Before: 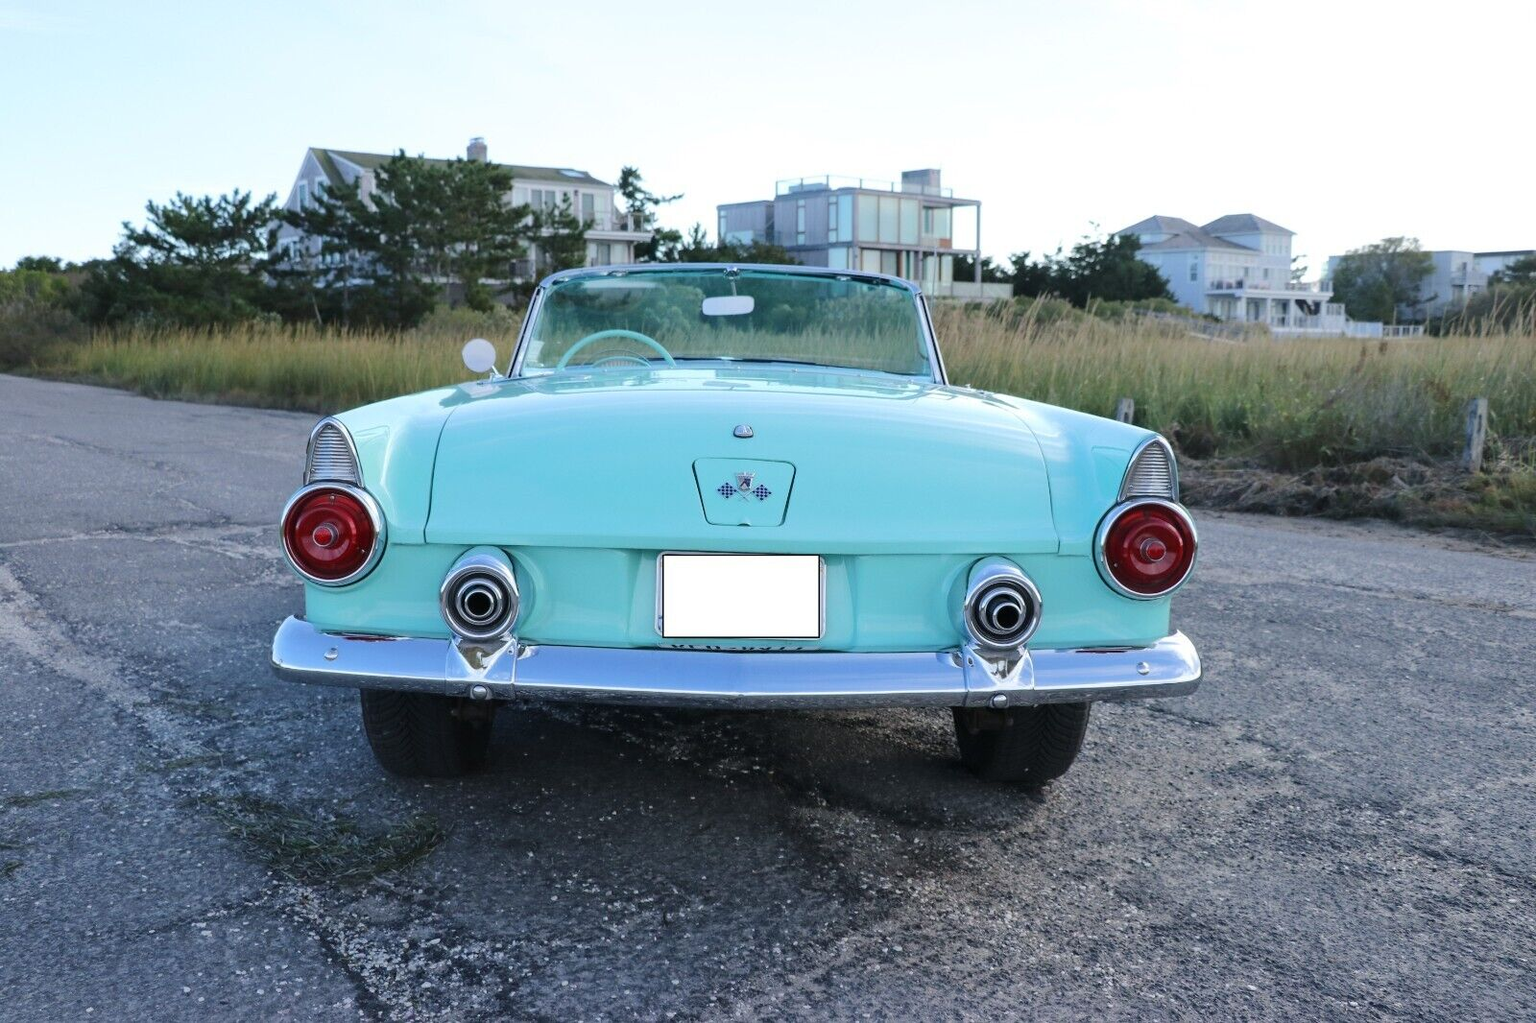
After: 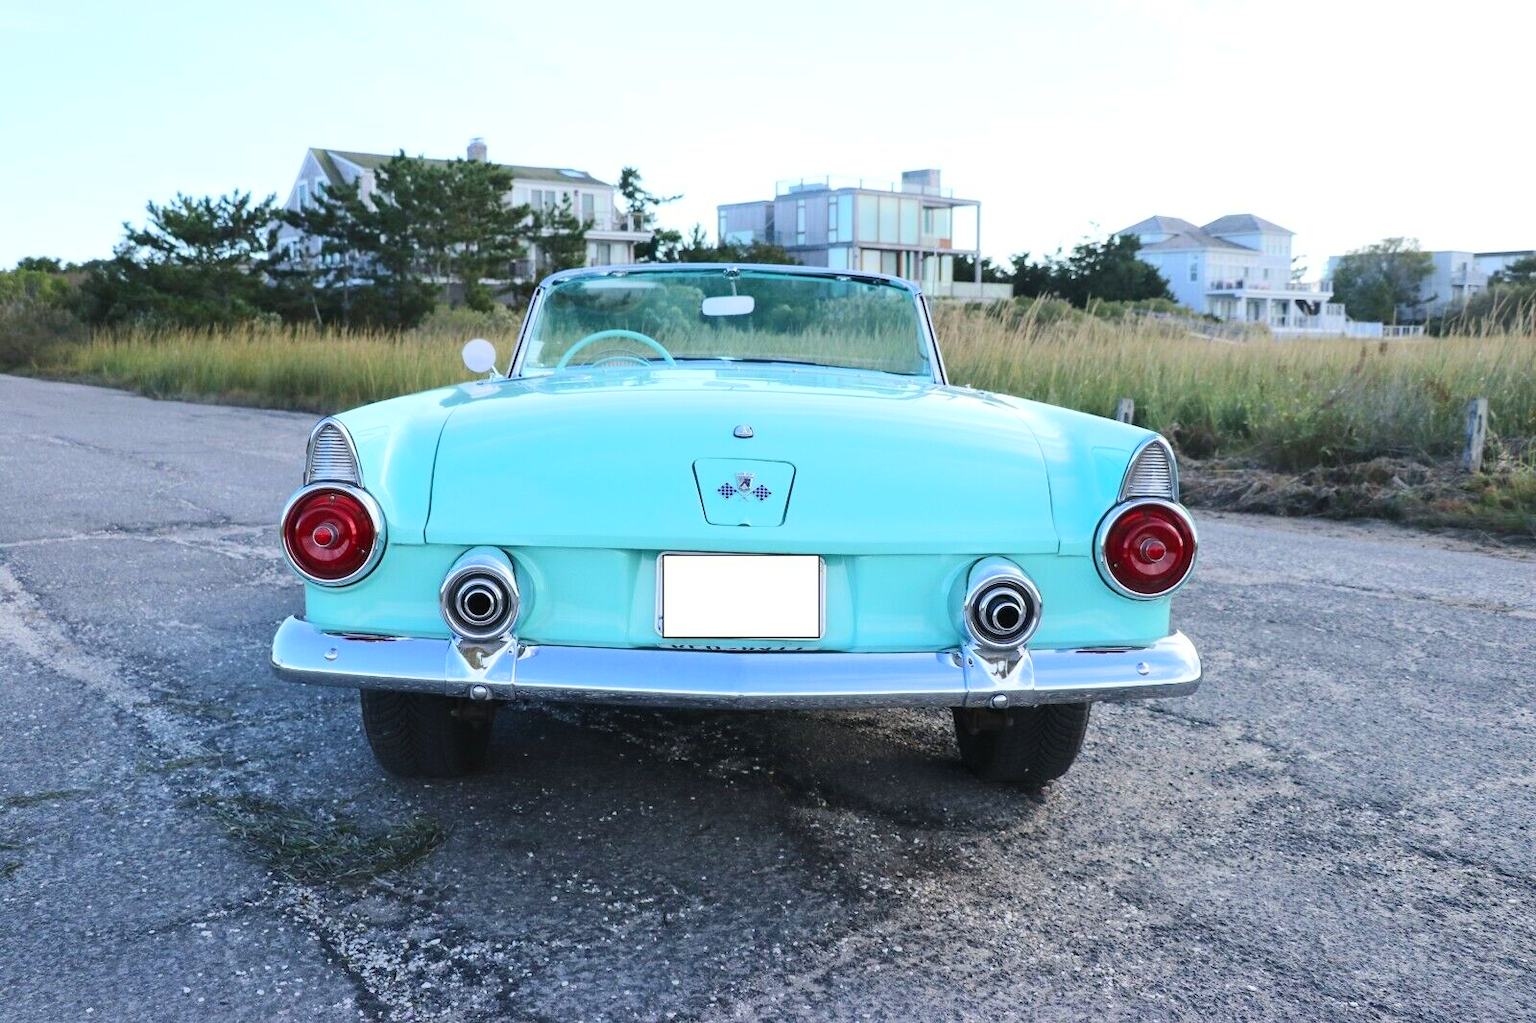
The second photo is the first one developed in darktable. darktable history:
contrast brightness saturation: contrast 0.197, brightness 0.166, saturation 0.219
